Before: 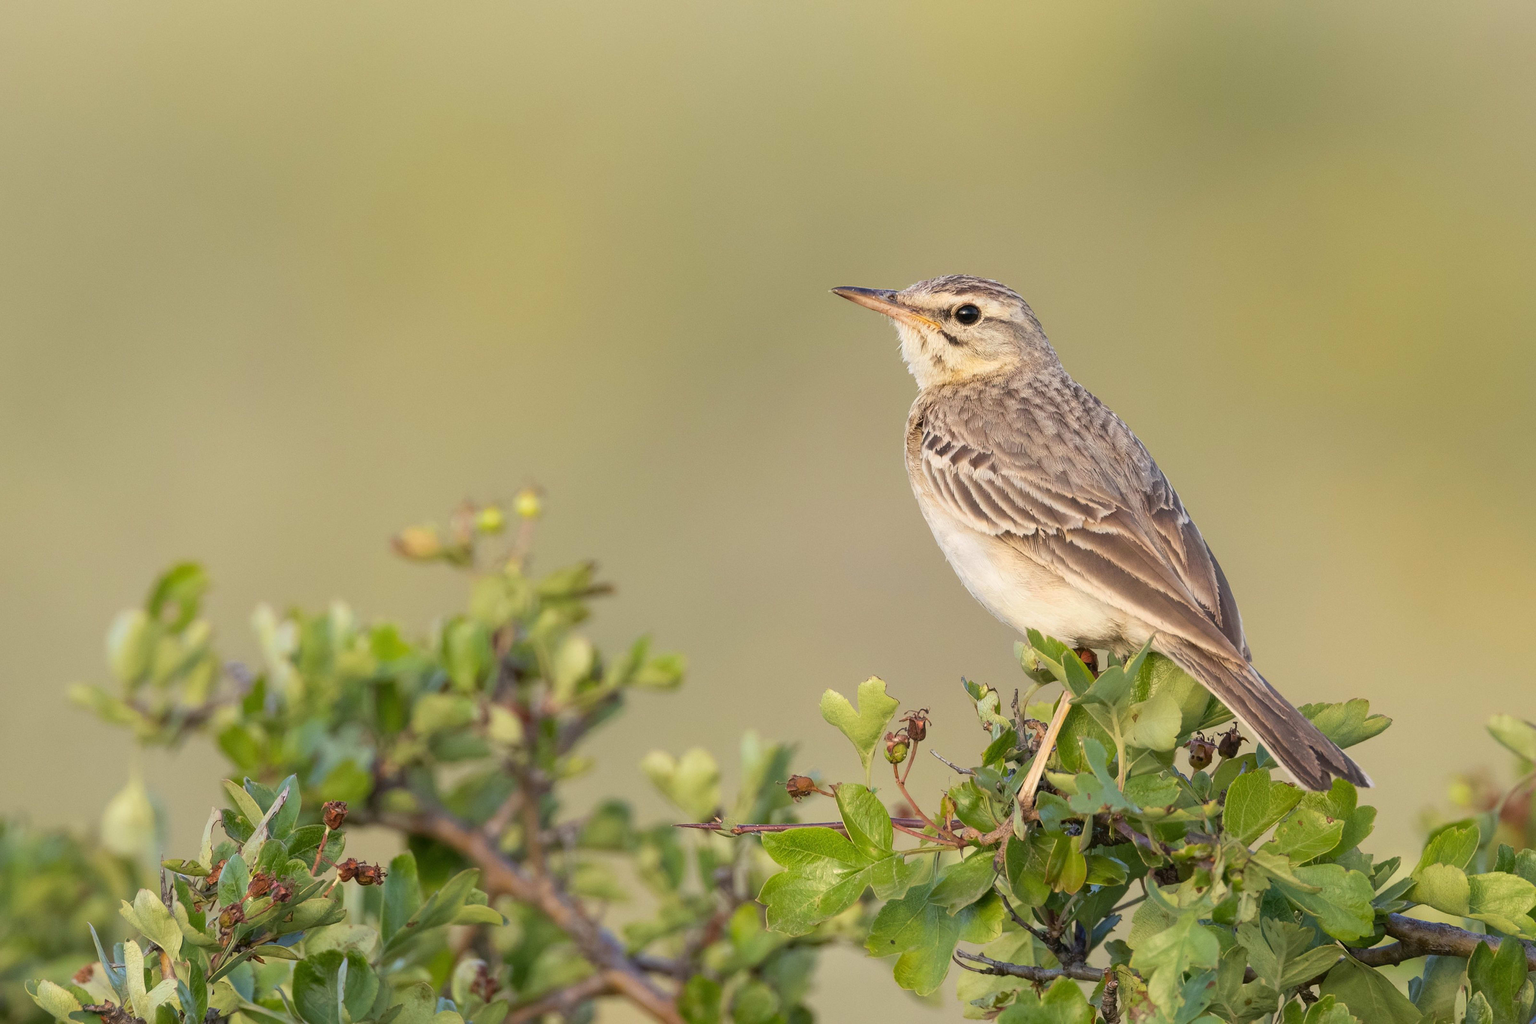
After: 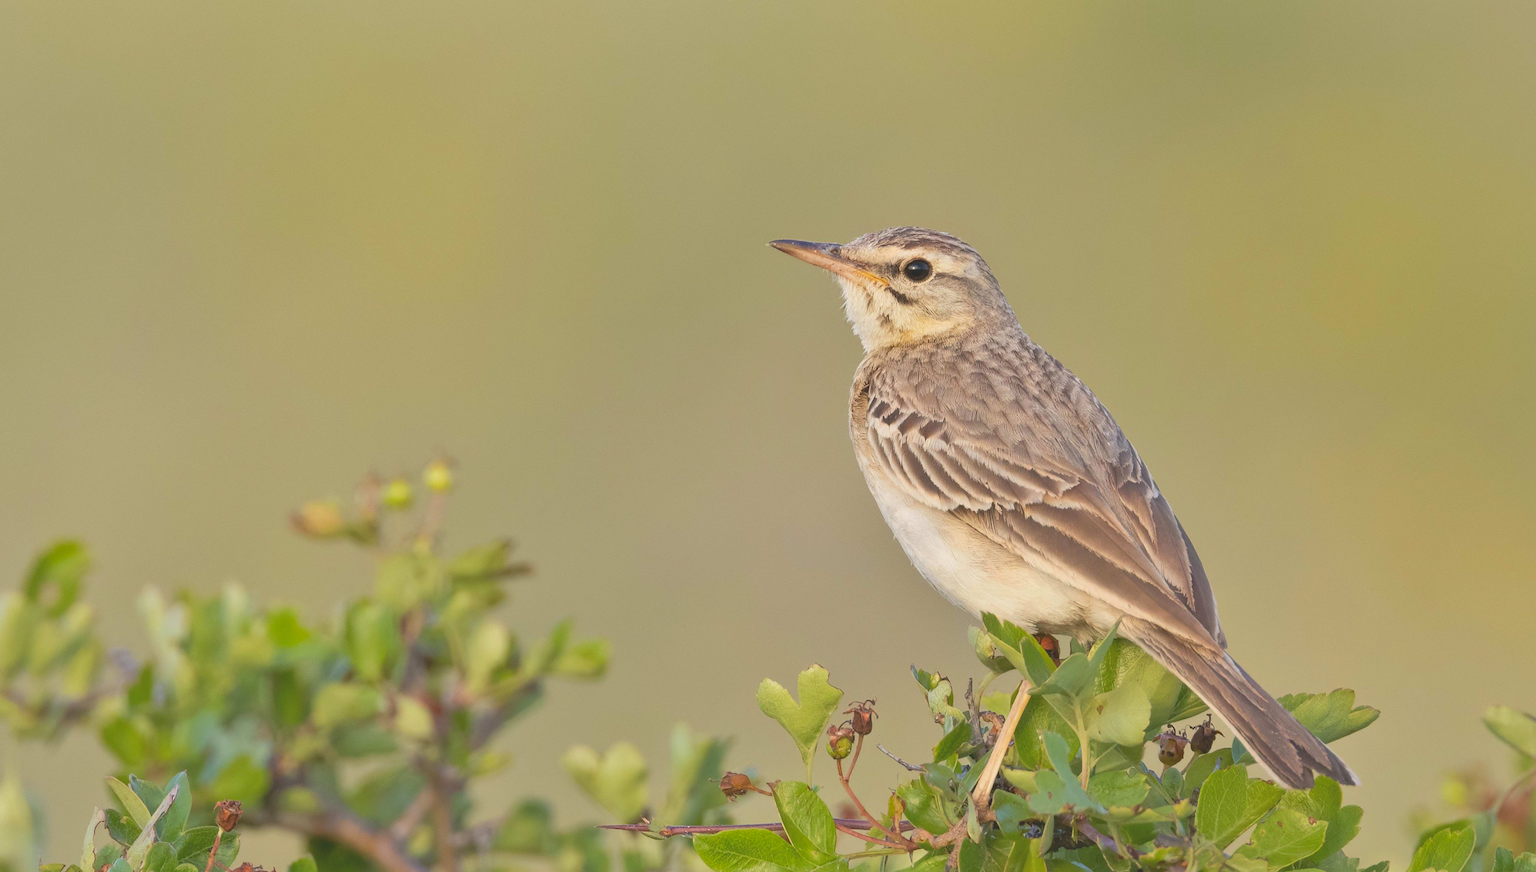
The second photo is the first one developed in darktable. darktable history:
tone equalizer: edges refinement/feathering 500, mask exposure compensation -1.57 EV, preserve details no
shadows and highlights: highlights color adjustment 0.826%, soften with gaussian
exposure: exposure 0.201 EV, compensate exposure bias true, compensate highlight preservation false
crop: left 8.185%, top 6.538%, bottom 15.214%
local contrast: detail 71%
